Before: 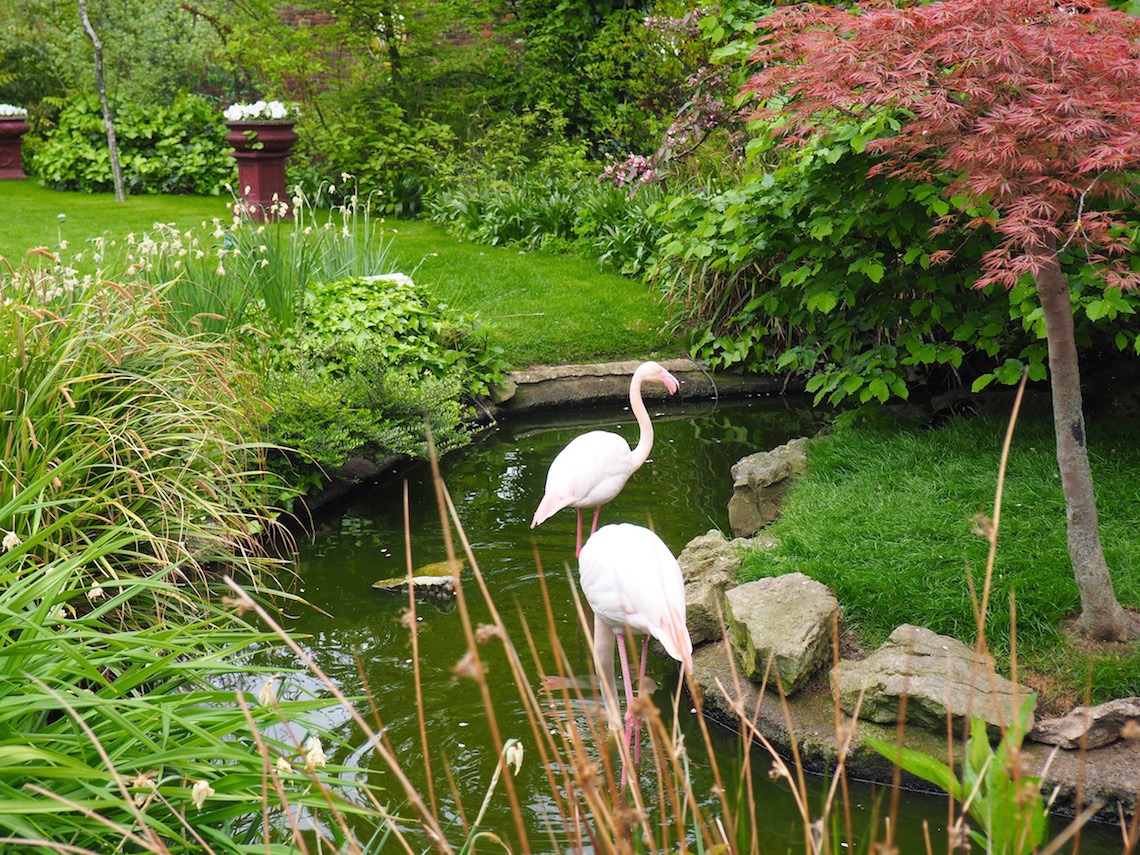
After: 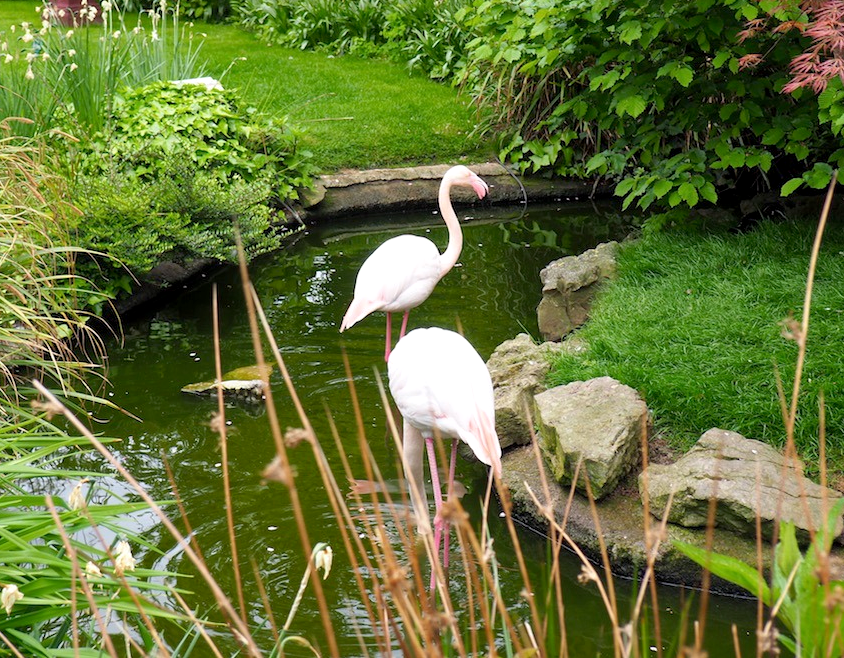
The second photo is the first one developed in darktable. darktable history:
exposure: black level correction 0.004, exposure 0.016 EV, compensate exposure bias true, compensate highlight preservation false
shadows and highlights: radius 171.86, shadows 27.59, white point adjustment 2.95, highlights -68.63, soften with gaussian
crop: left 16.822%, top 22.949%, right 9.104%
